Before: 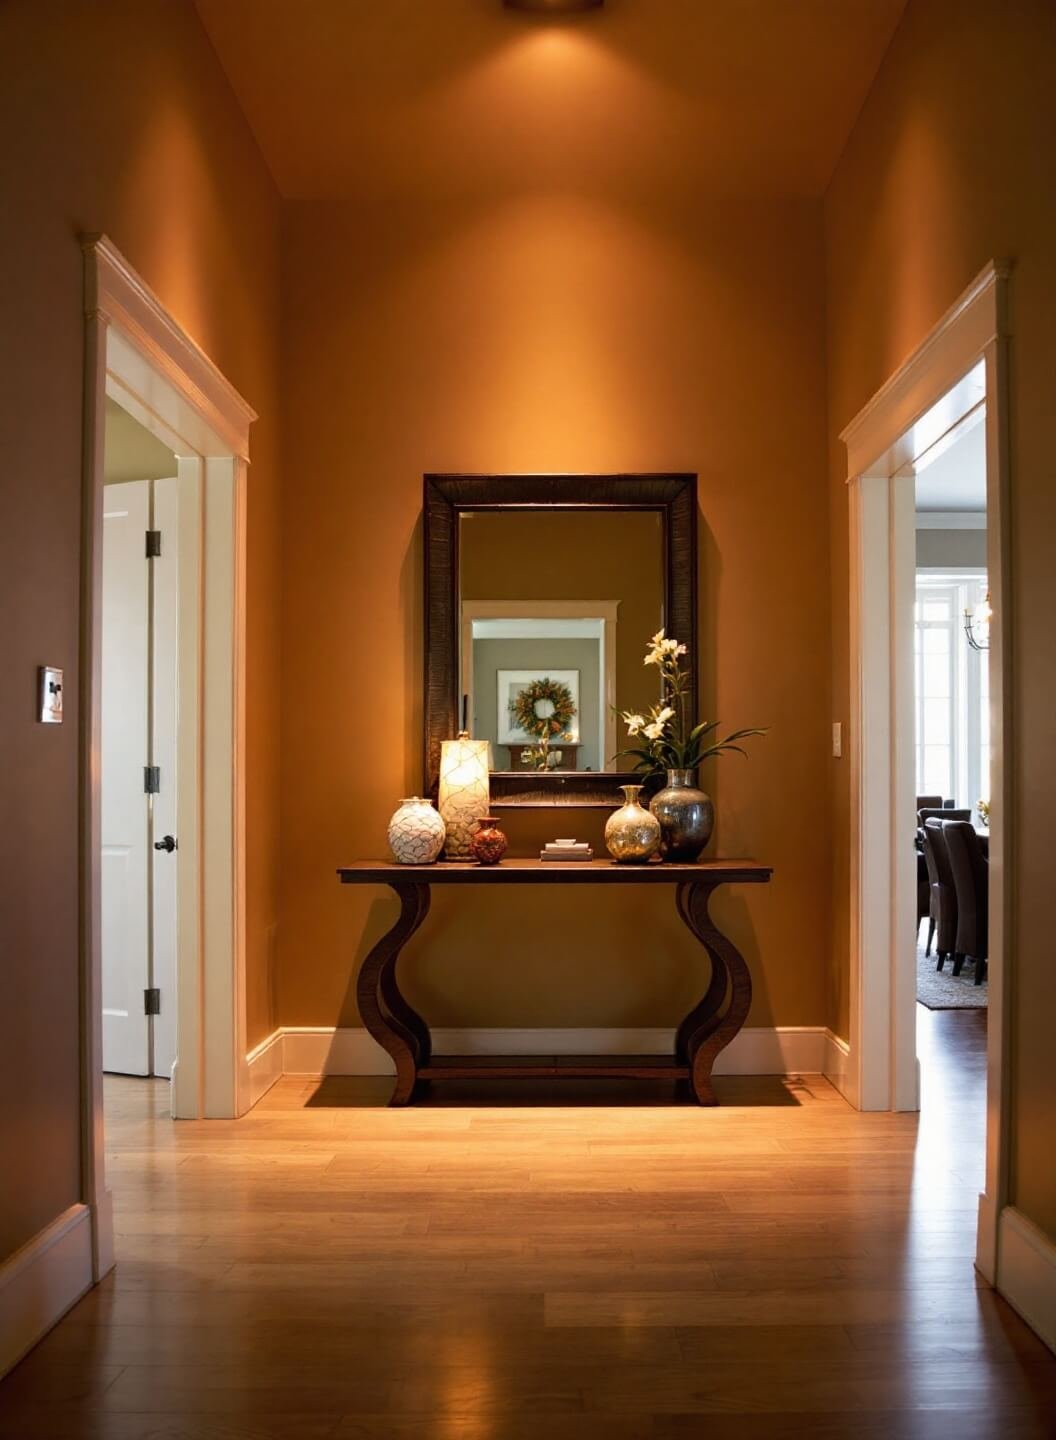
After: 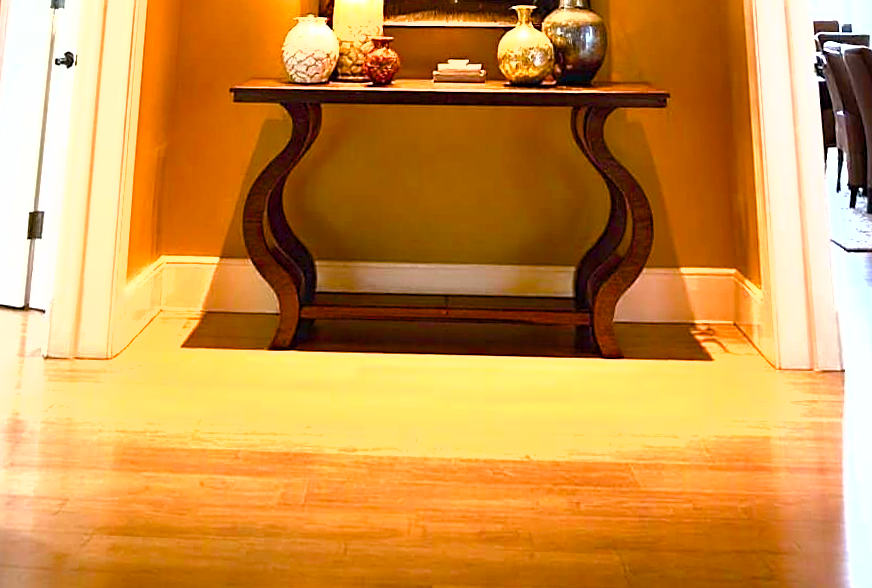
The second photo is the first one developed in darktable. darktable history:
exposure: black level correction 0, exposure 1.1 EV, compensate exposure bias true, compensate highlight preservation false
crop: top 45.551%, bottom 12.262%
shadows and highlights: radius 125.46, shadows 21.19, highlights -21.19, low approximation 0.01
rotate and perspective: rotation 0.72°, lens shift (vertical) -0.352, lens shift (horizontal) -0.051, crop left 0.152, crop right 0.859, crop top 0.019, crop bottom 0.964
color balance rgb: linear chroma grading › shadows -2.2%, linear chroma grading › highlights -15%, linear chroma grading › global chroma -10%, linear chroma grading › mid-tones -10%, perceptual saturation grading › global saturation 45%, perceptual saturation grading › highlights -50%, perceptual saturation grading › shadows 30%, perceptual brilliance grading › global brilliance 18%, global vibrance 45%
white balance: red 0.988, blue 1.017
sharpen: on, module defaults
